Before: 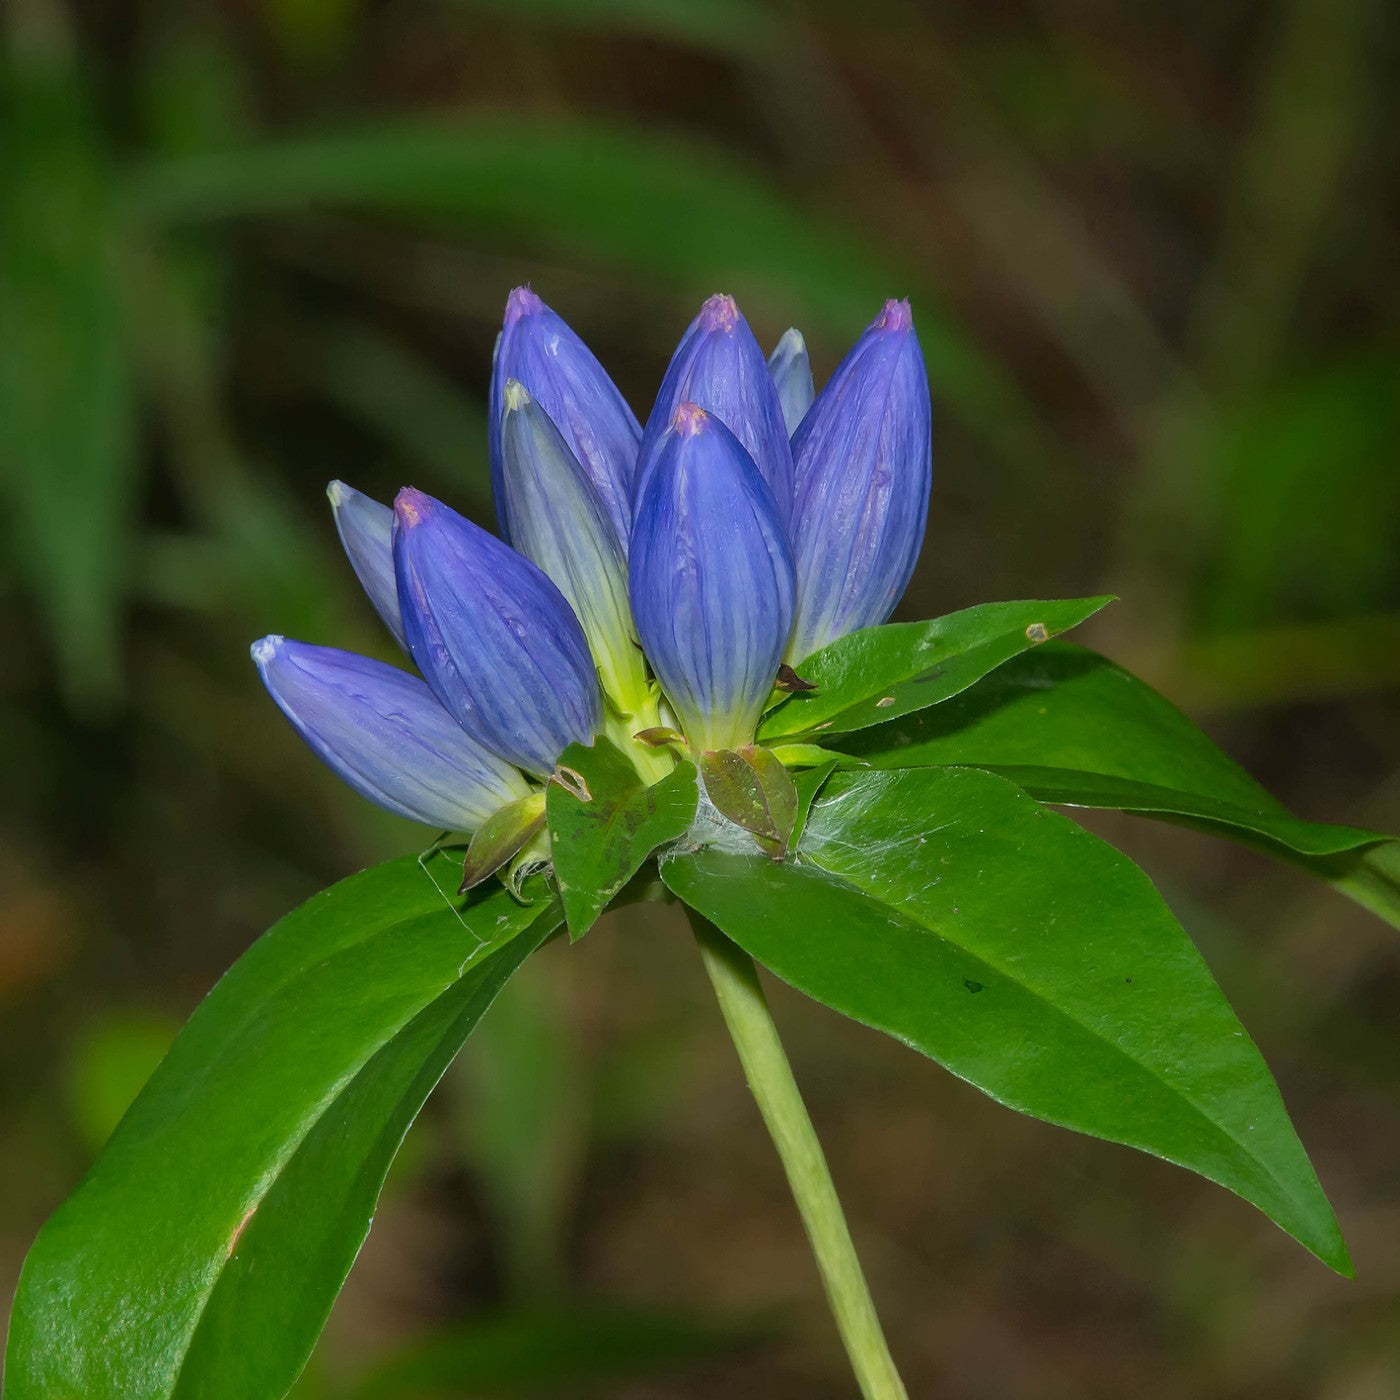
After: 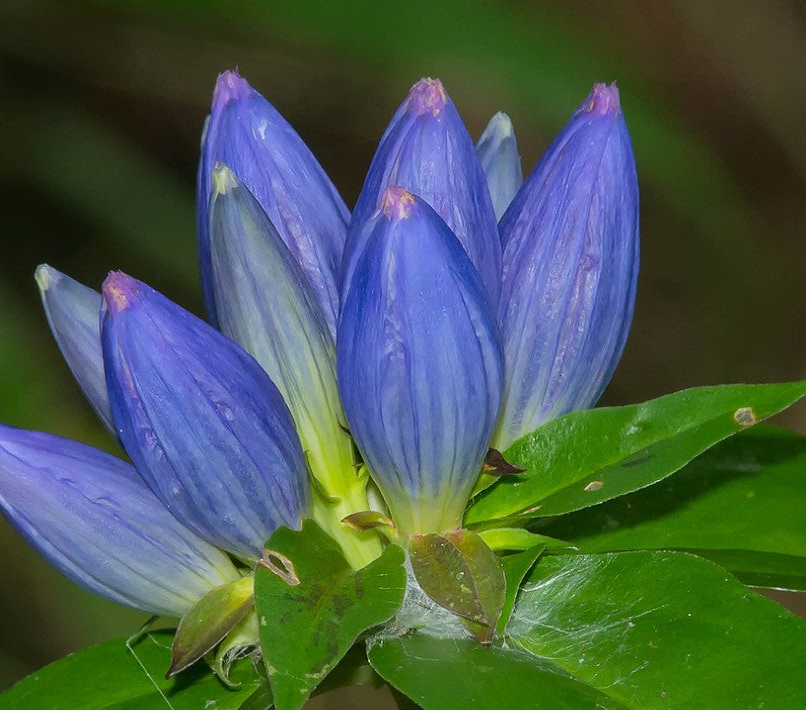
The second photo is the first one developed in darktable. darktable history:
crop: left 20.923%, top 15.432%, right 21.456%, bottom 33.847%
